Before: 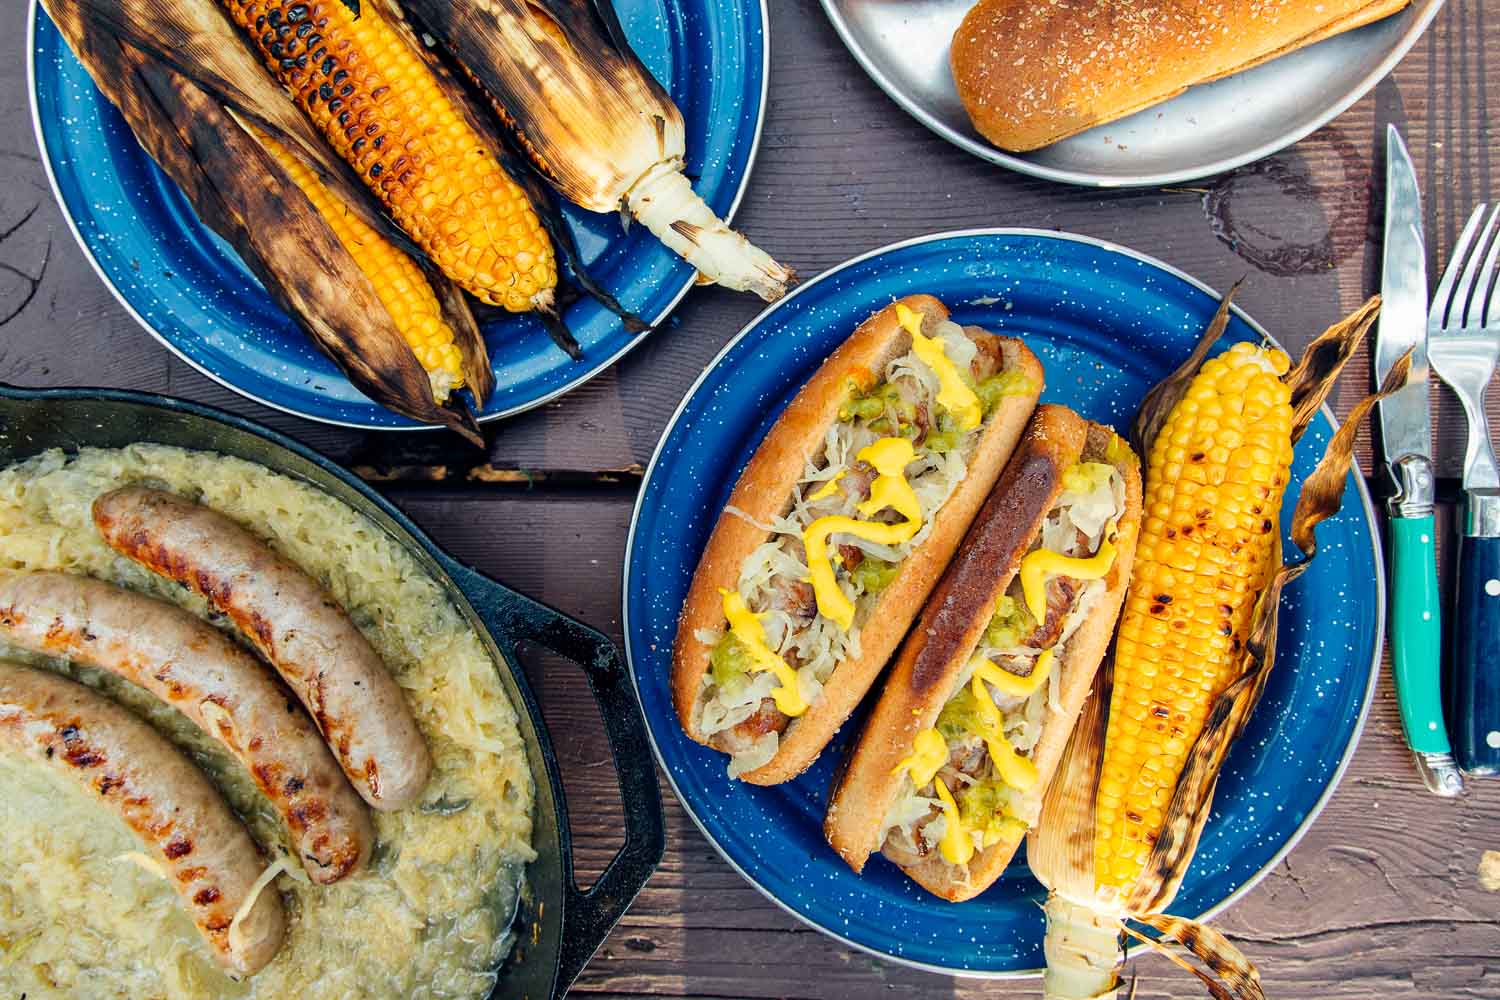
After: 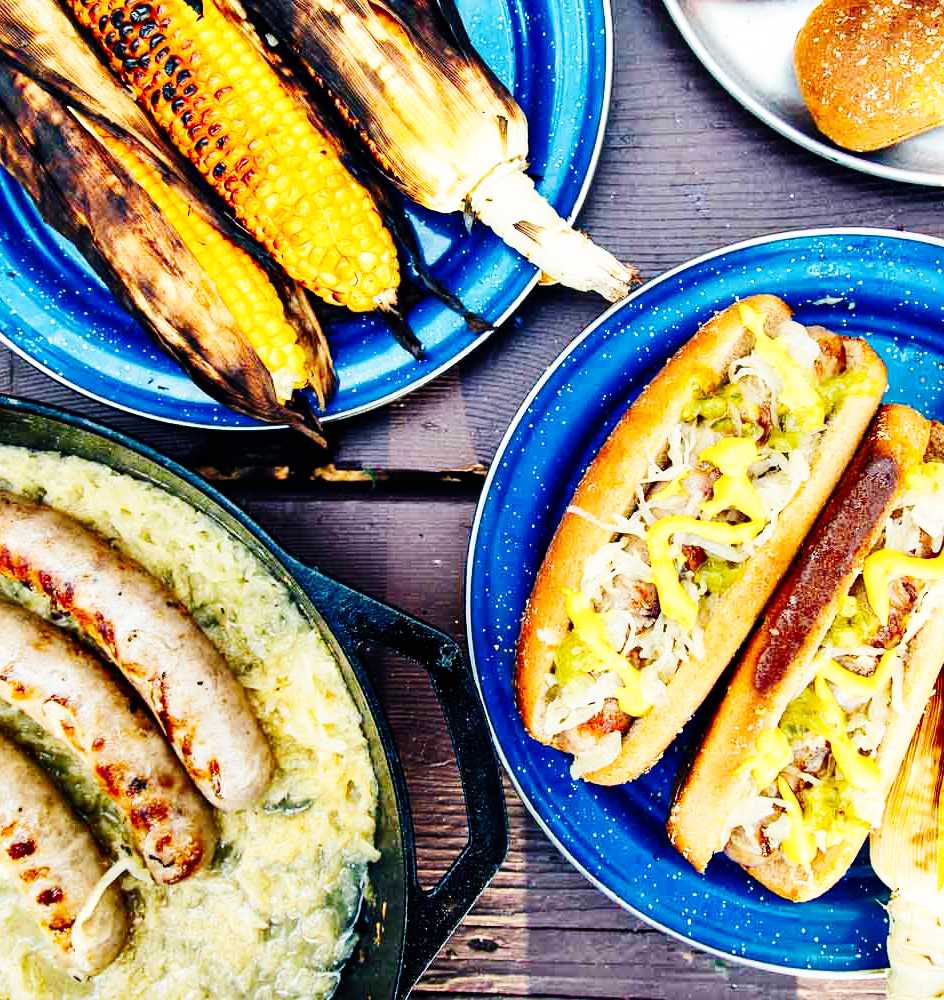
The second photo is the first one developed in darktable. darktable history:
base curve: curves: ch0 [(0, 0) (0, 0) (0.002, 0.001) (0.008, 0.003) (0.019, 0.011) (0.037, 0.037) (0.064, 0.11) (0.102, 0.232) (0.152, 0.379) (0.216, 0.524) (0.296, 0.665) (0.394, 0.789) (0.512, 0.881) (0.651, 0.945) (0.813, 0.986) (1, 1)], preserve colors none
shadows and highlights: highlights color adjustment 31.39%, soften with gaussian
crop: left 10.519%, right 26.515%
exposure: compensate highlight preservation false
contrast brightness saturation: contrast 0.073
